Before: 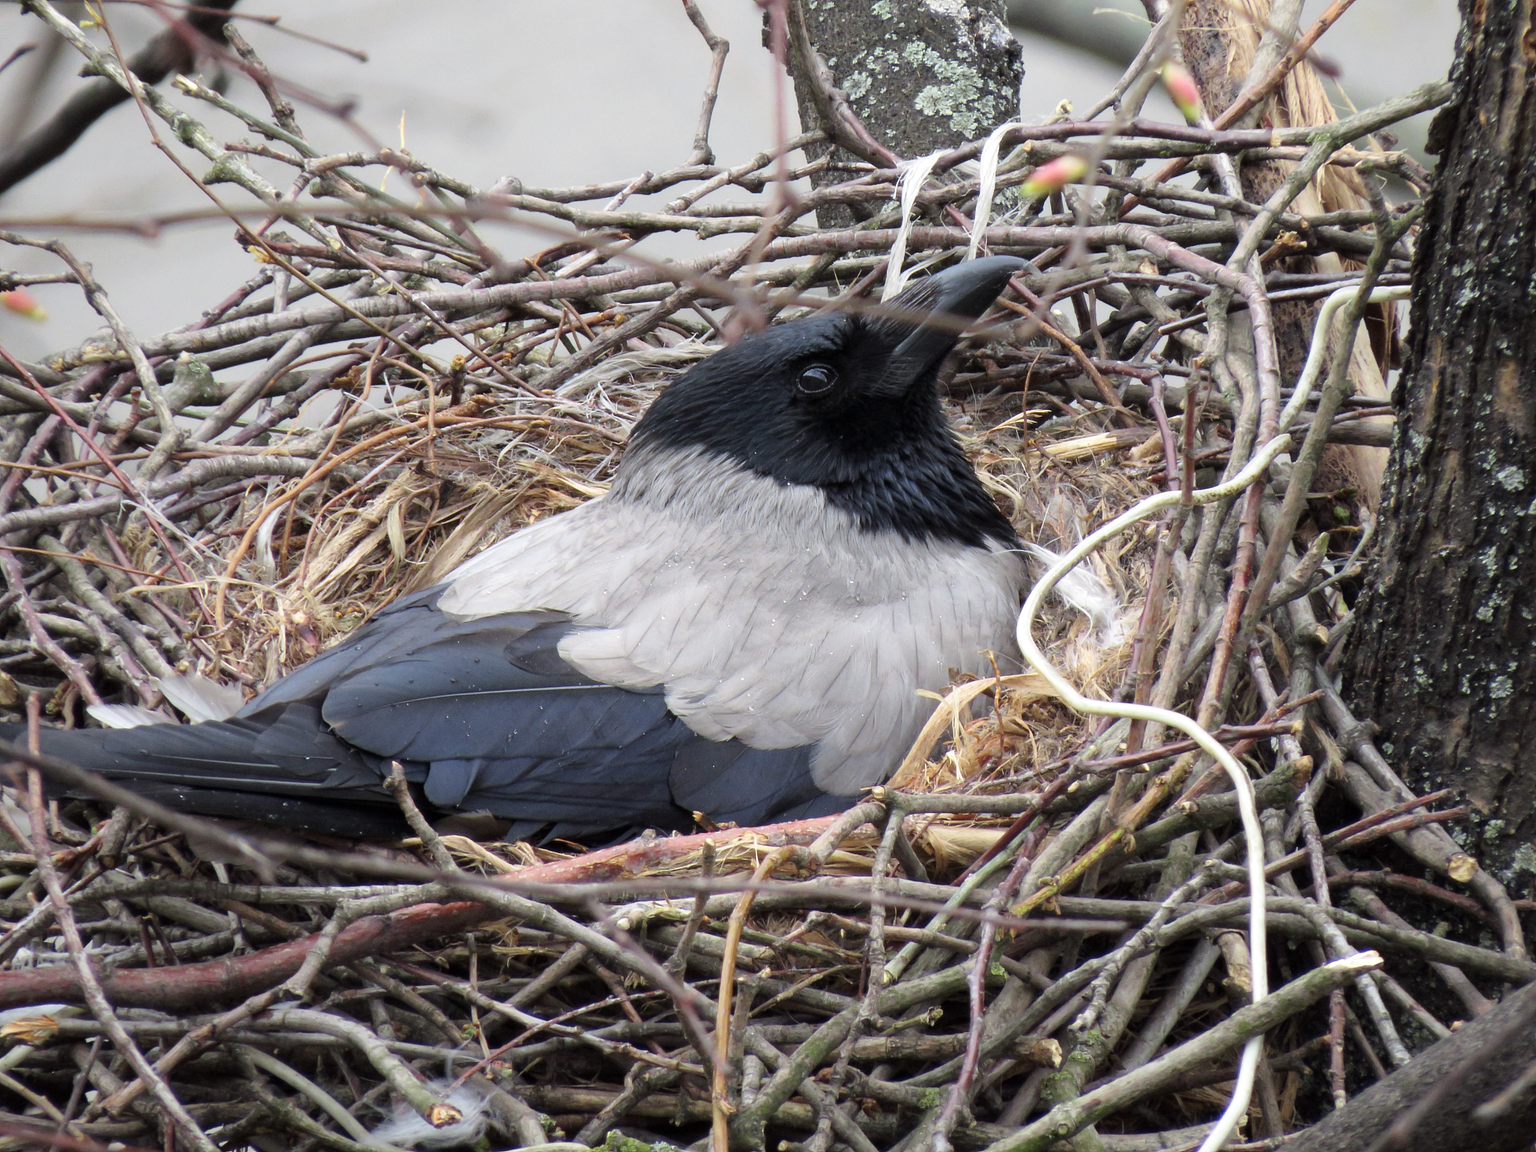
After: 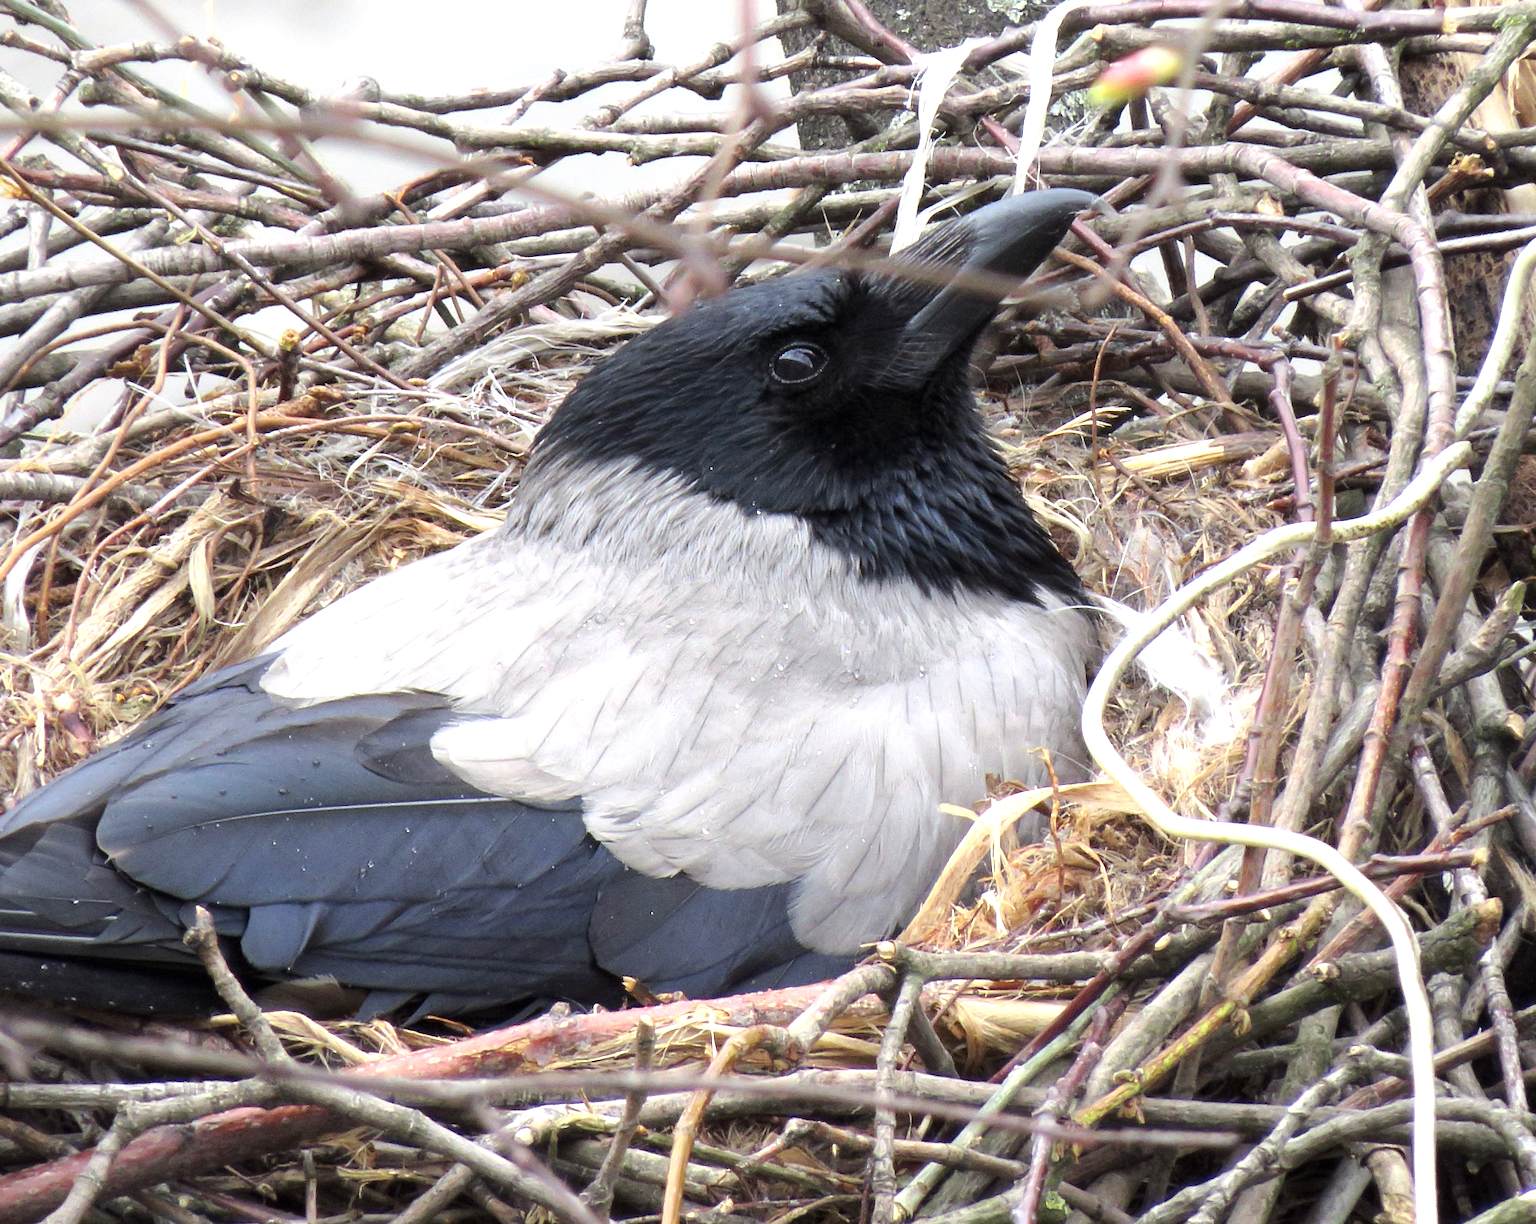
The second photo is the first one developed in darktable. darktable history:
crop and rotate: left 16.55%, top 10.667%, right 12.969%, bottom 14.368%
exposure: exposure 0.601 EV, compensate exposure bias true, compensate highlight preservation false
